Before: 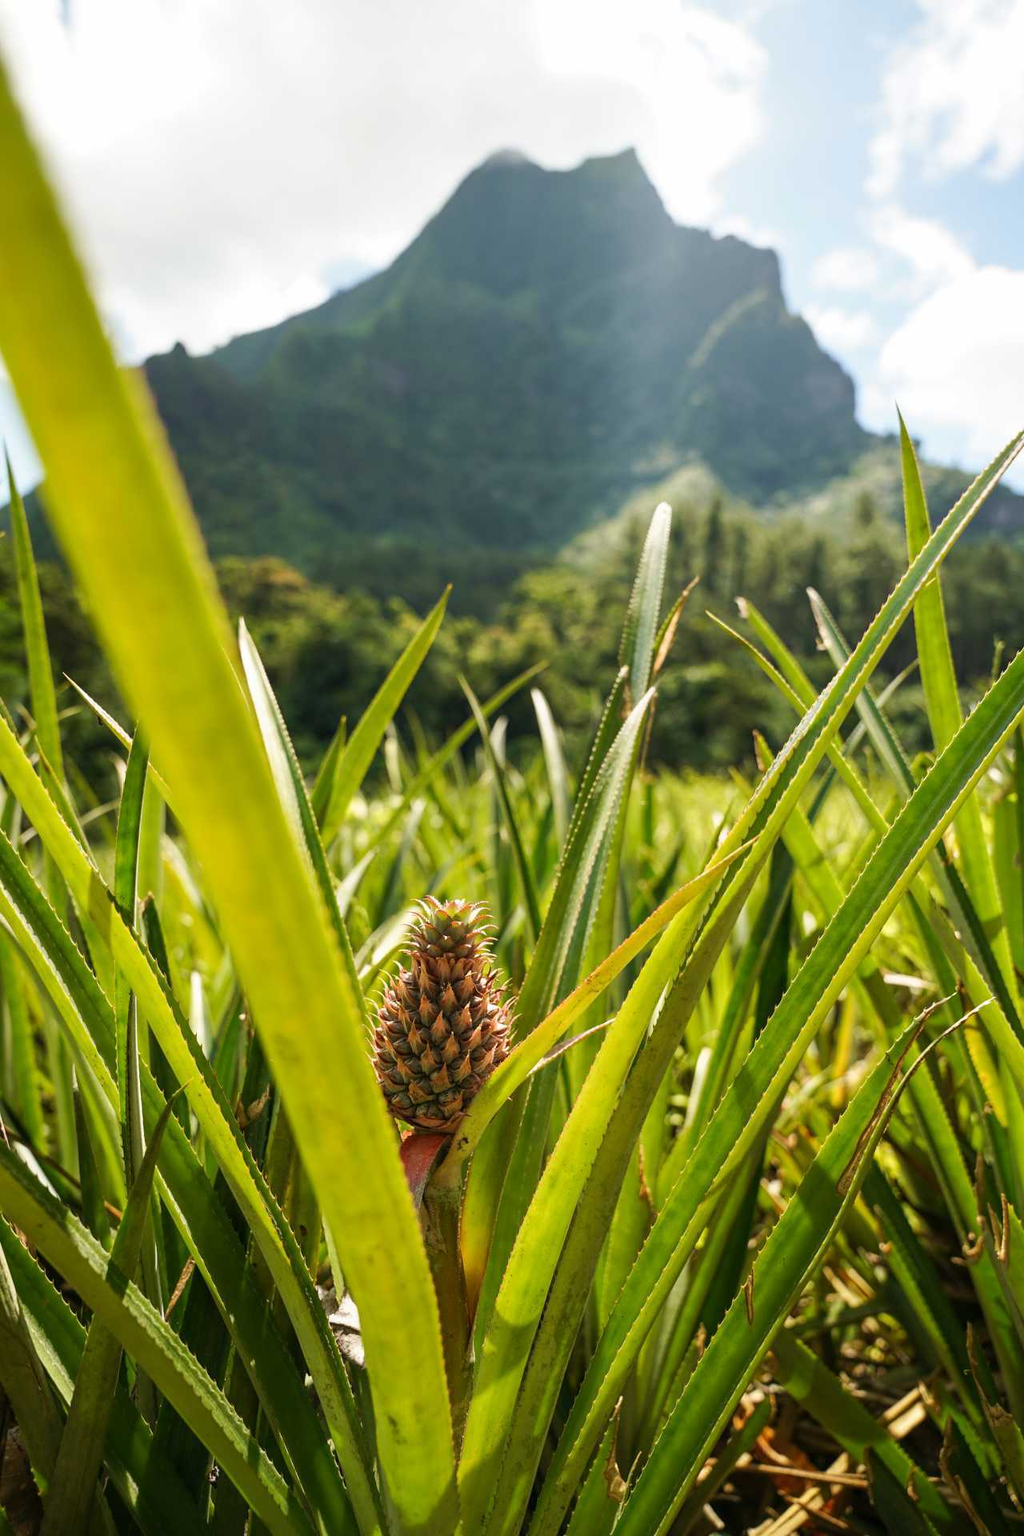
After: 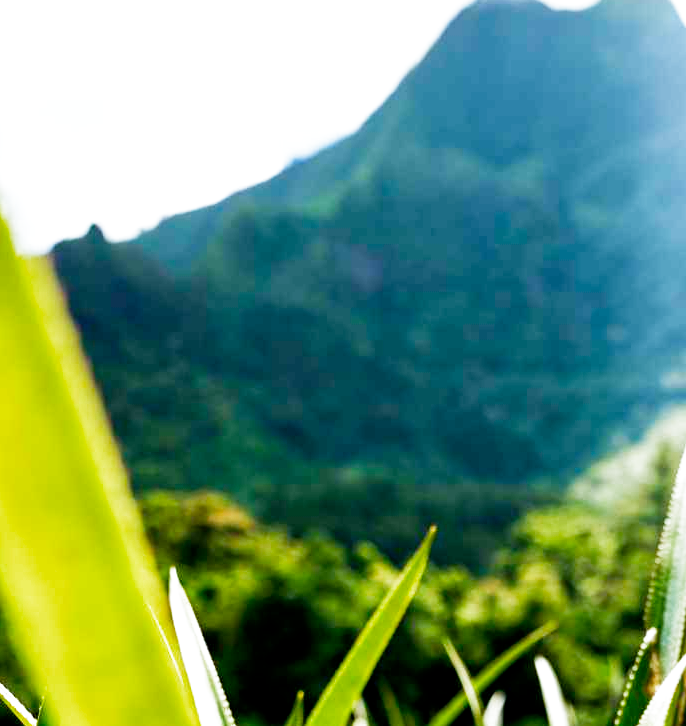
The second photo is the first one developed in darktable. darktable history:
crop: left 10.121%, top 10.631%, right 36.218%, bottom 51.526%
filmic rgb: middle gray luminance 12.74%, black relative exposure -10.13 EV, white relative exposure 3.47 EV, threshold 6 EV, target black luminance 0%, hardness 5.74, latitude 44.69%, contrast 1.221, highlights saturation mix 5%, shadows ↔ highlights balance 26.78%, add noise in highlights 0, preserve chrominance no, color science v3 (2019), use custom middle-gray values true, iterations of high-quality reconstruction 0, contrast in highlights soft, enable highlight reconstruction true
color balance: lift [0.991, 1, 1, 1], gamma [0.996, 1, 1, 1], input saturation 98.52%, contrast 20.34%, output saturation 103.72%
color calibration: illuminant custom, x 0.368, y 0.373, temperature 4330.32 K
